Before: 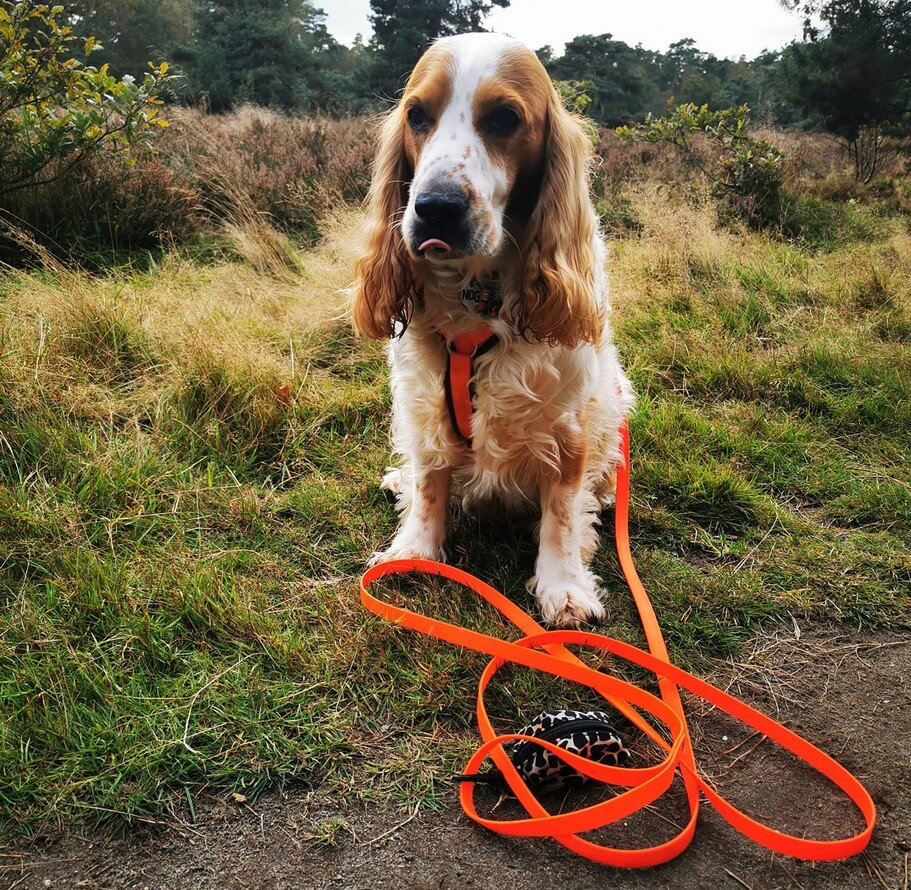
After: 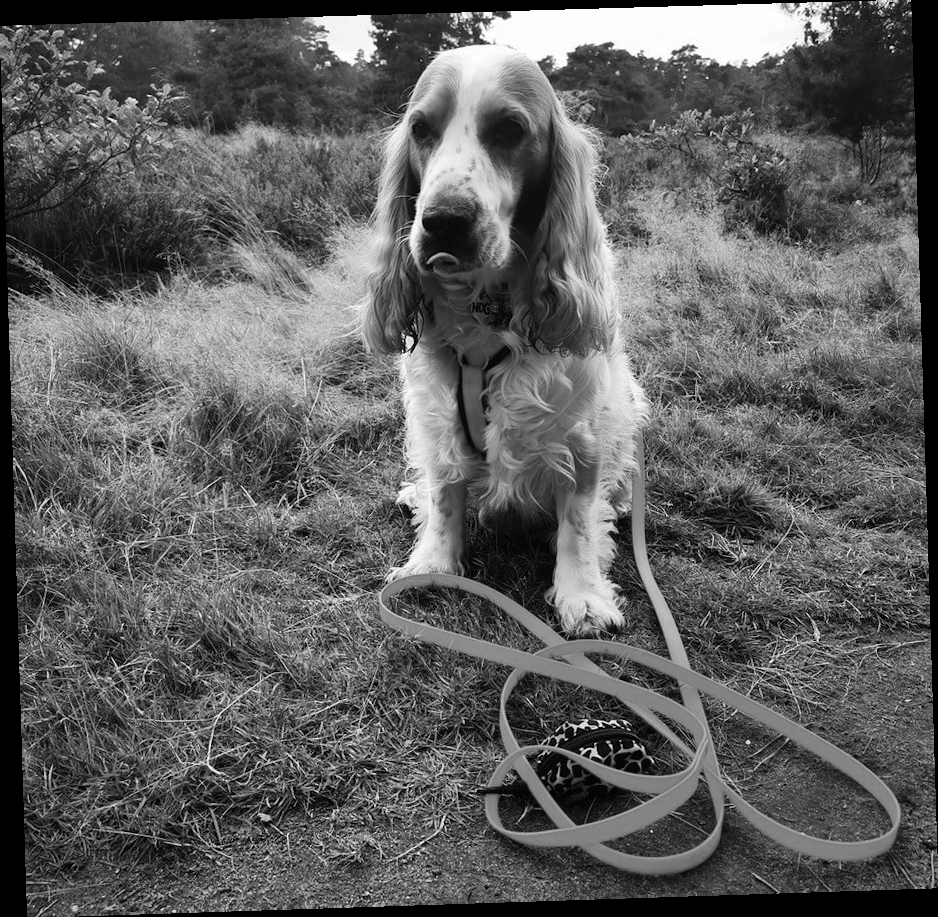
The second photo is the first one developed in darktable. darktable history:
monochrome: on, module defaults
rotate and perspective: rotation -1.77°, lens shift (horizontal) 0.004, automatic cropping off
